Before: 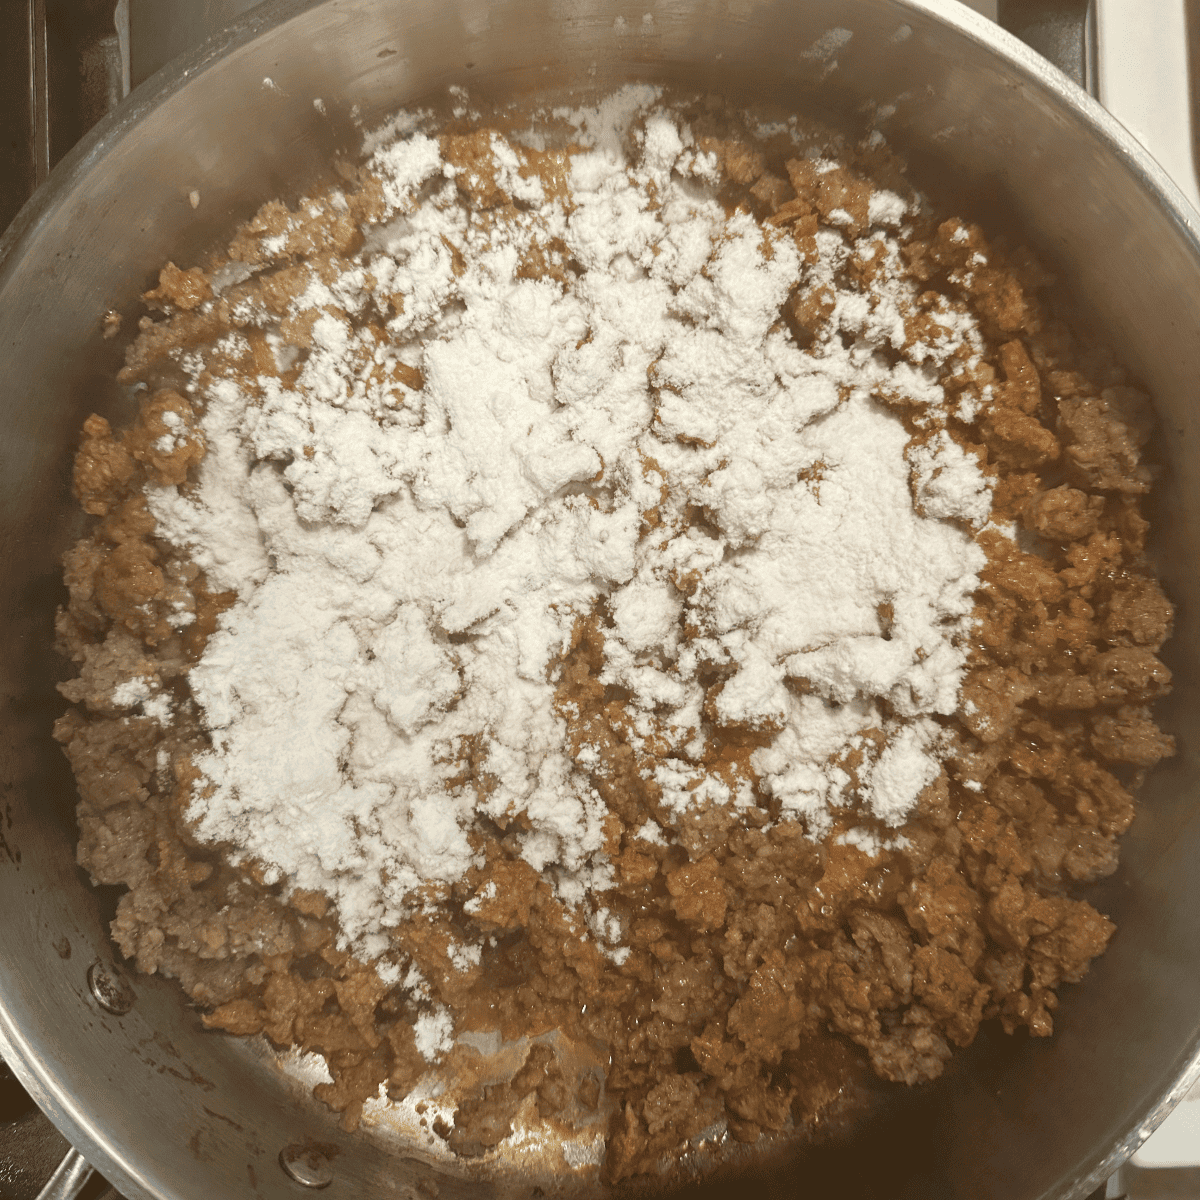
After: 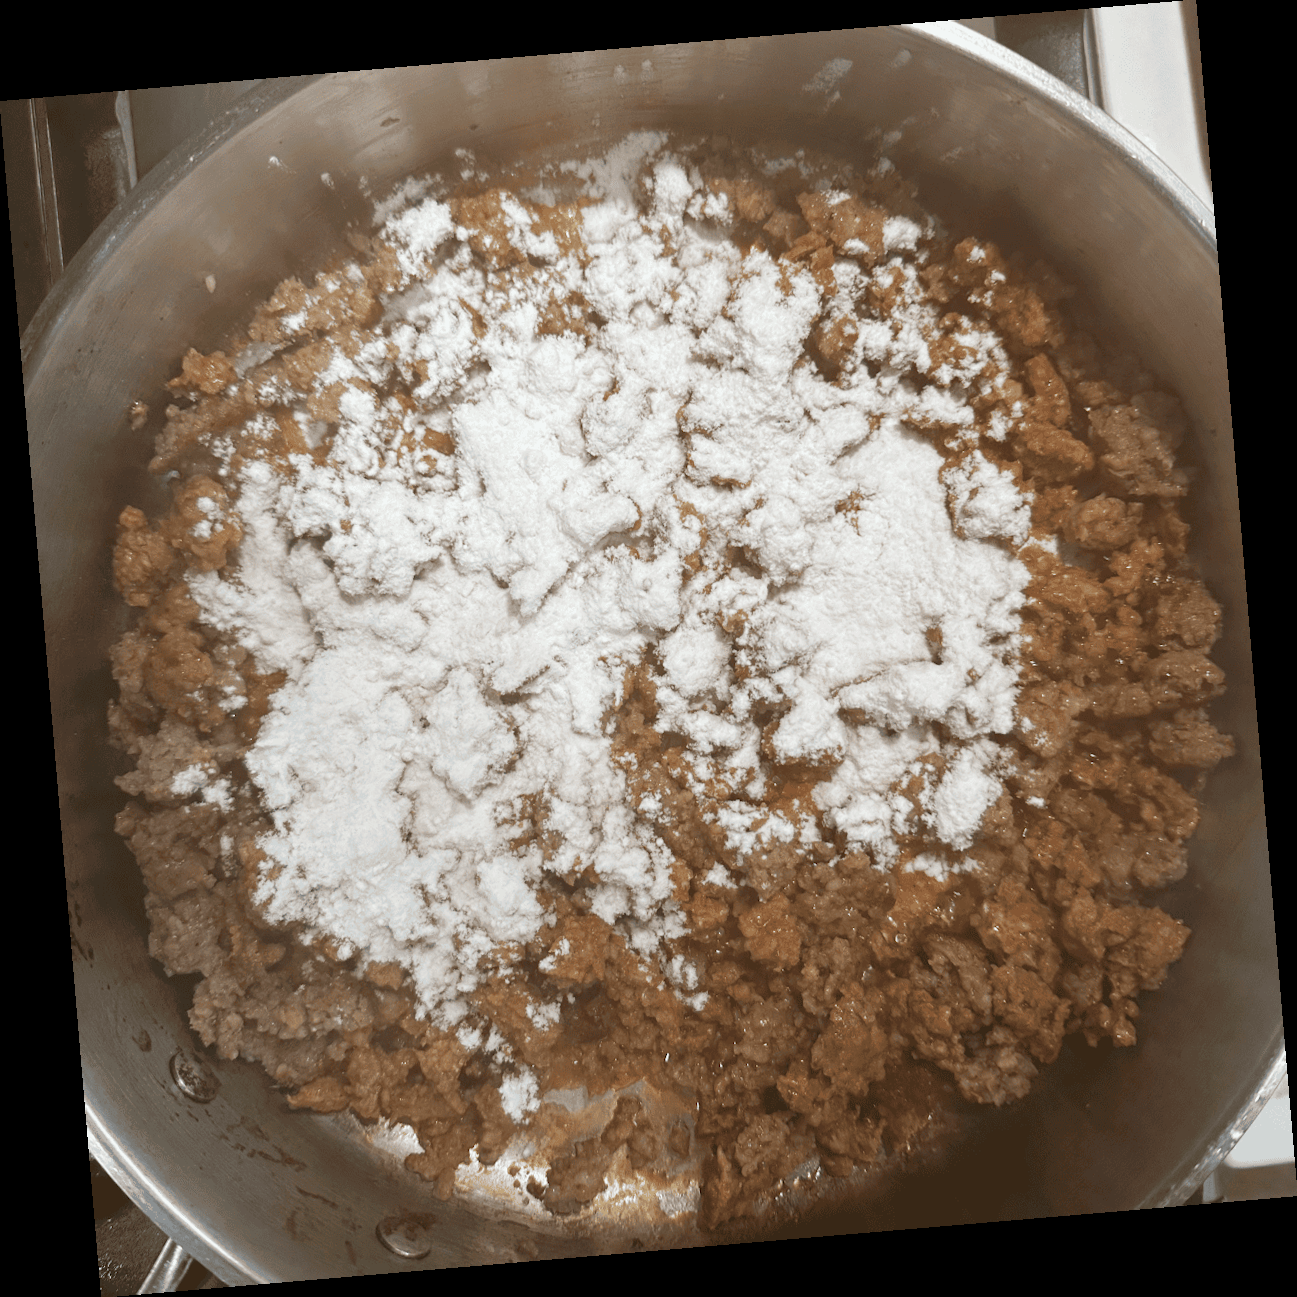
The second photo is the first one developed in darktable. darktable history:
rotate and perspective: rotation -4.86°, automatic cropping off
color correction: highlights a* -0.772, highlights b* -8.92
